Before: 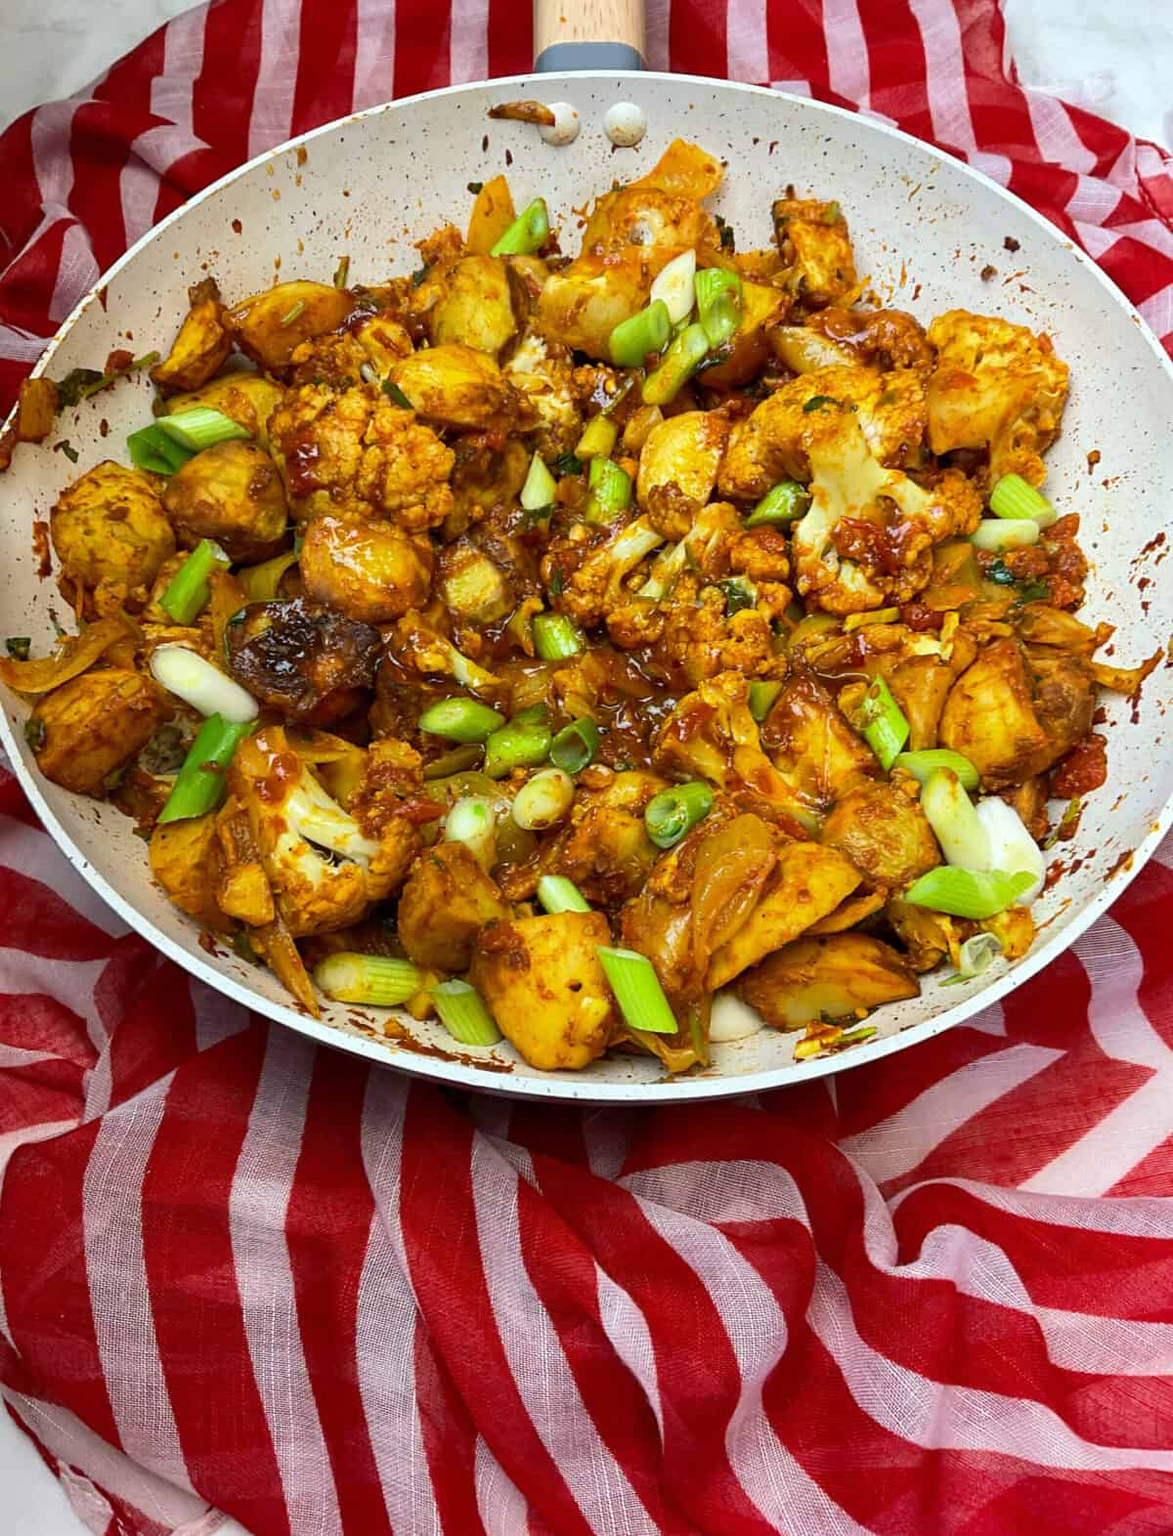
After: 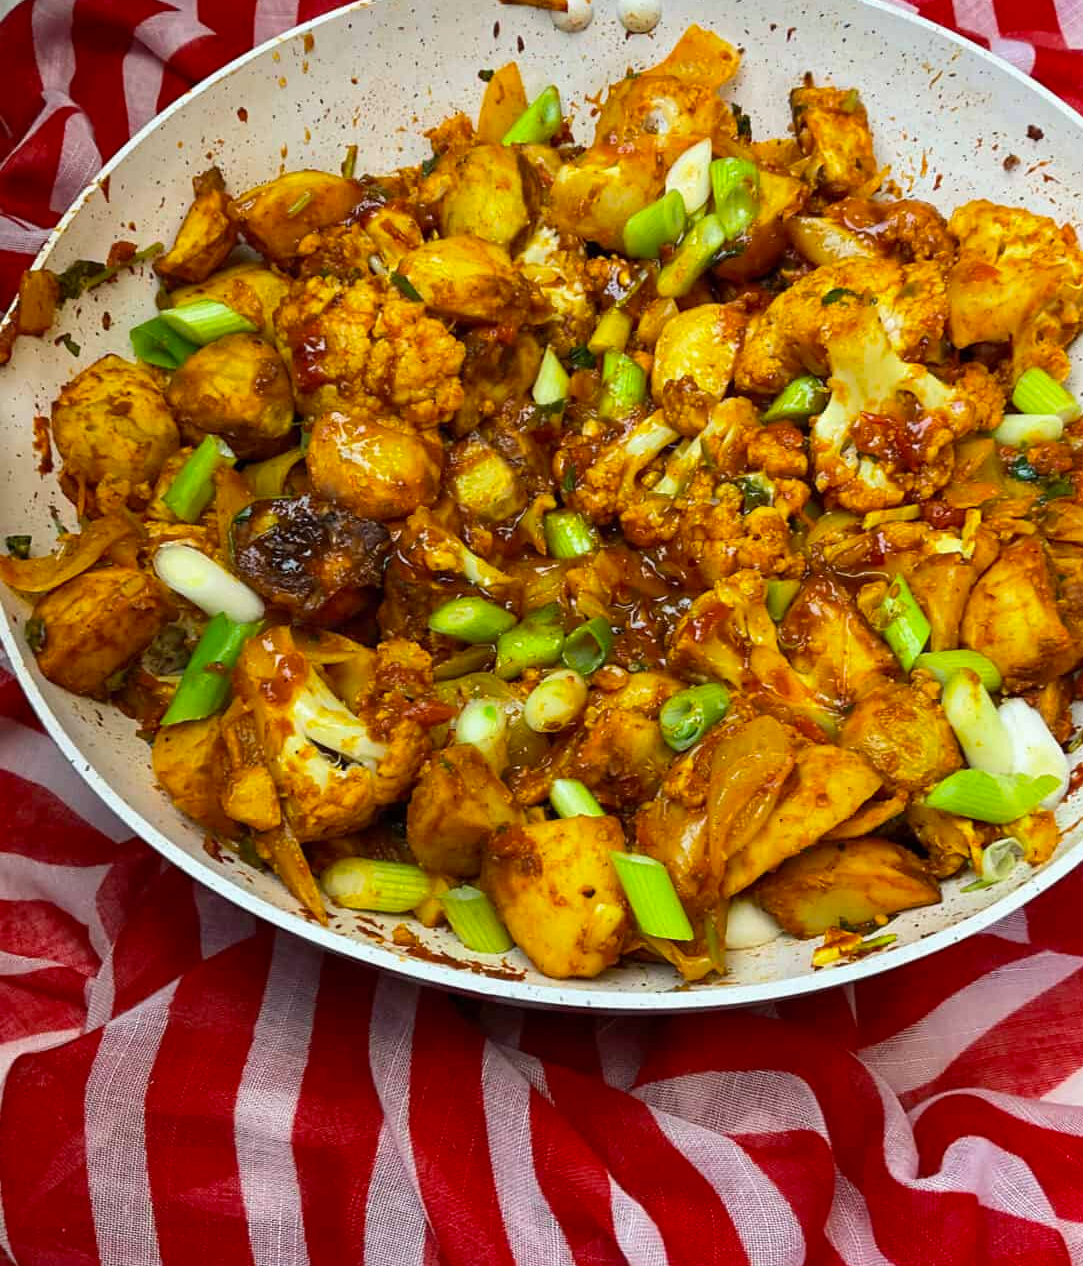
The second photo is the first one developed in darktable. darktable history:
exposure: exposure -0.041 EV, compensate highlight preservation false
crop: top 7.49%, right 9.717%, bottom 11.943%
color balance: output saturation 110%
